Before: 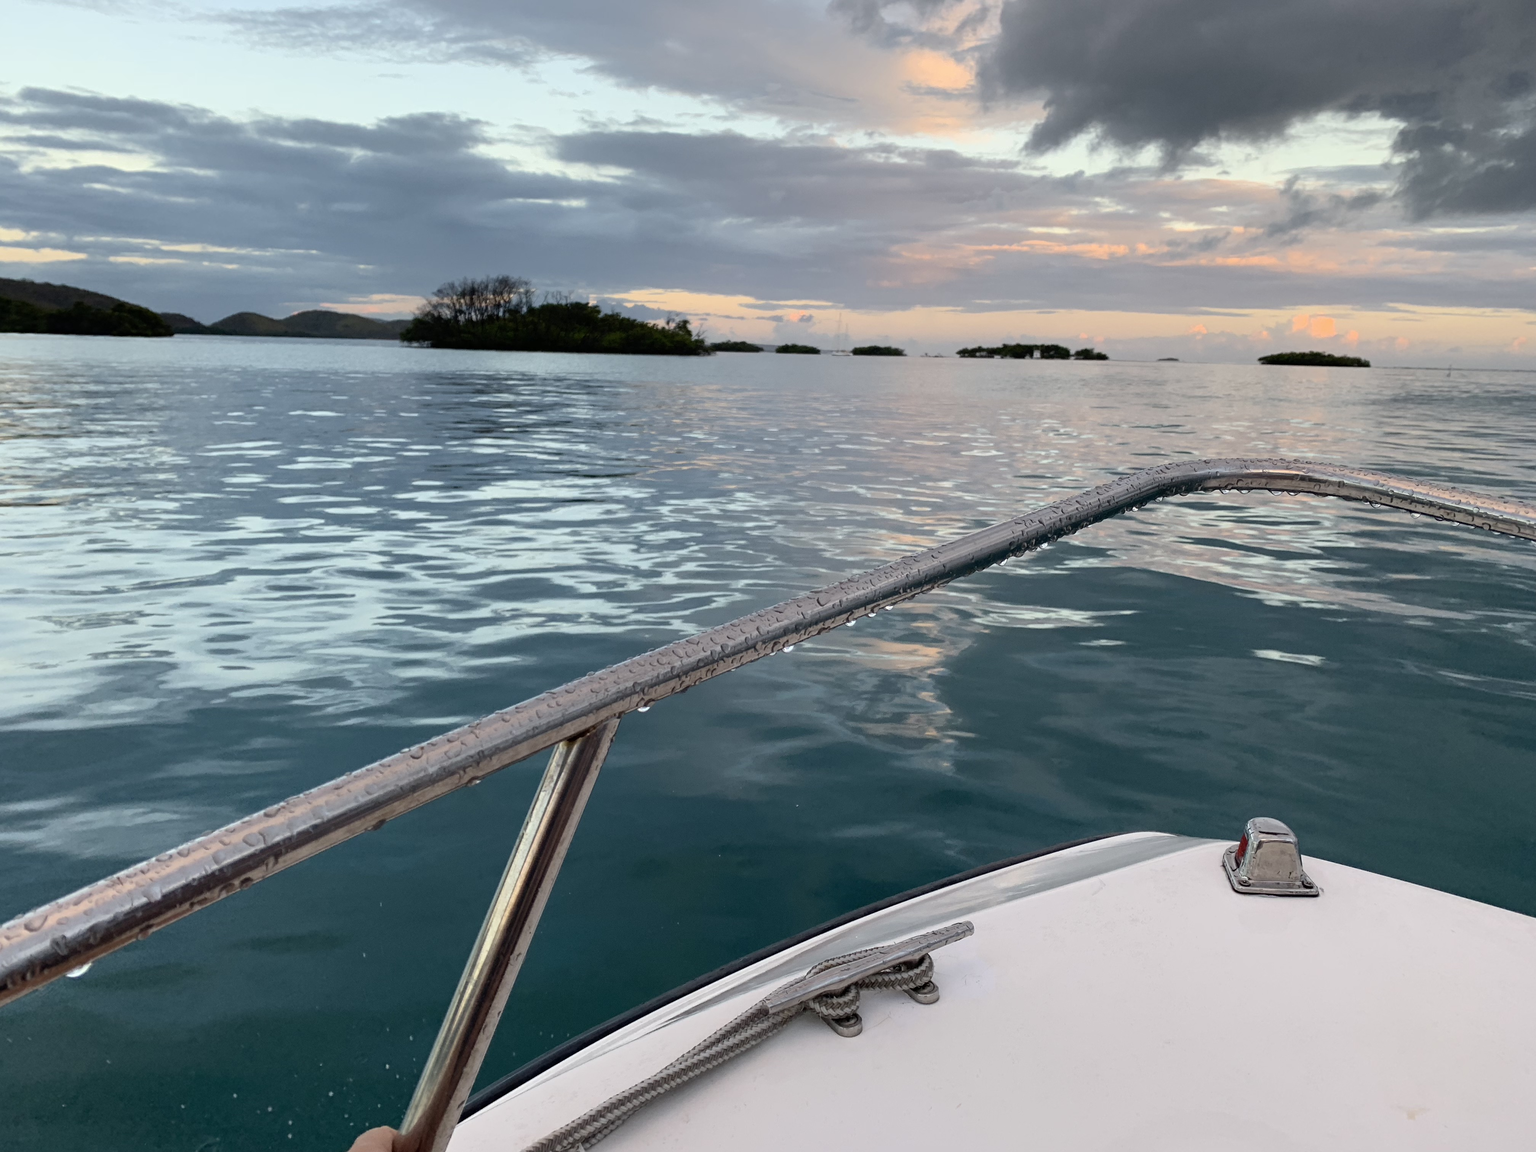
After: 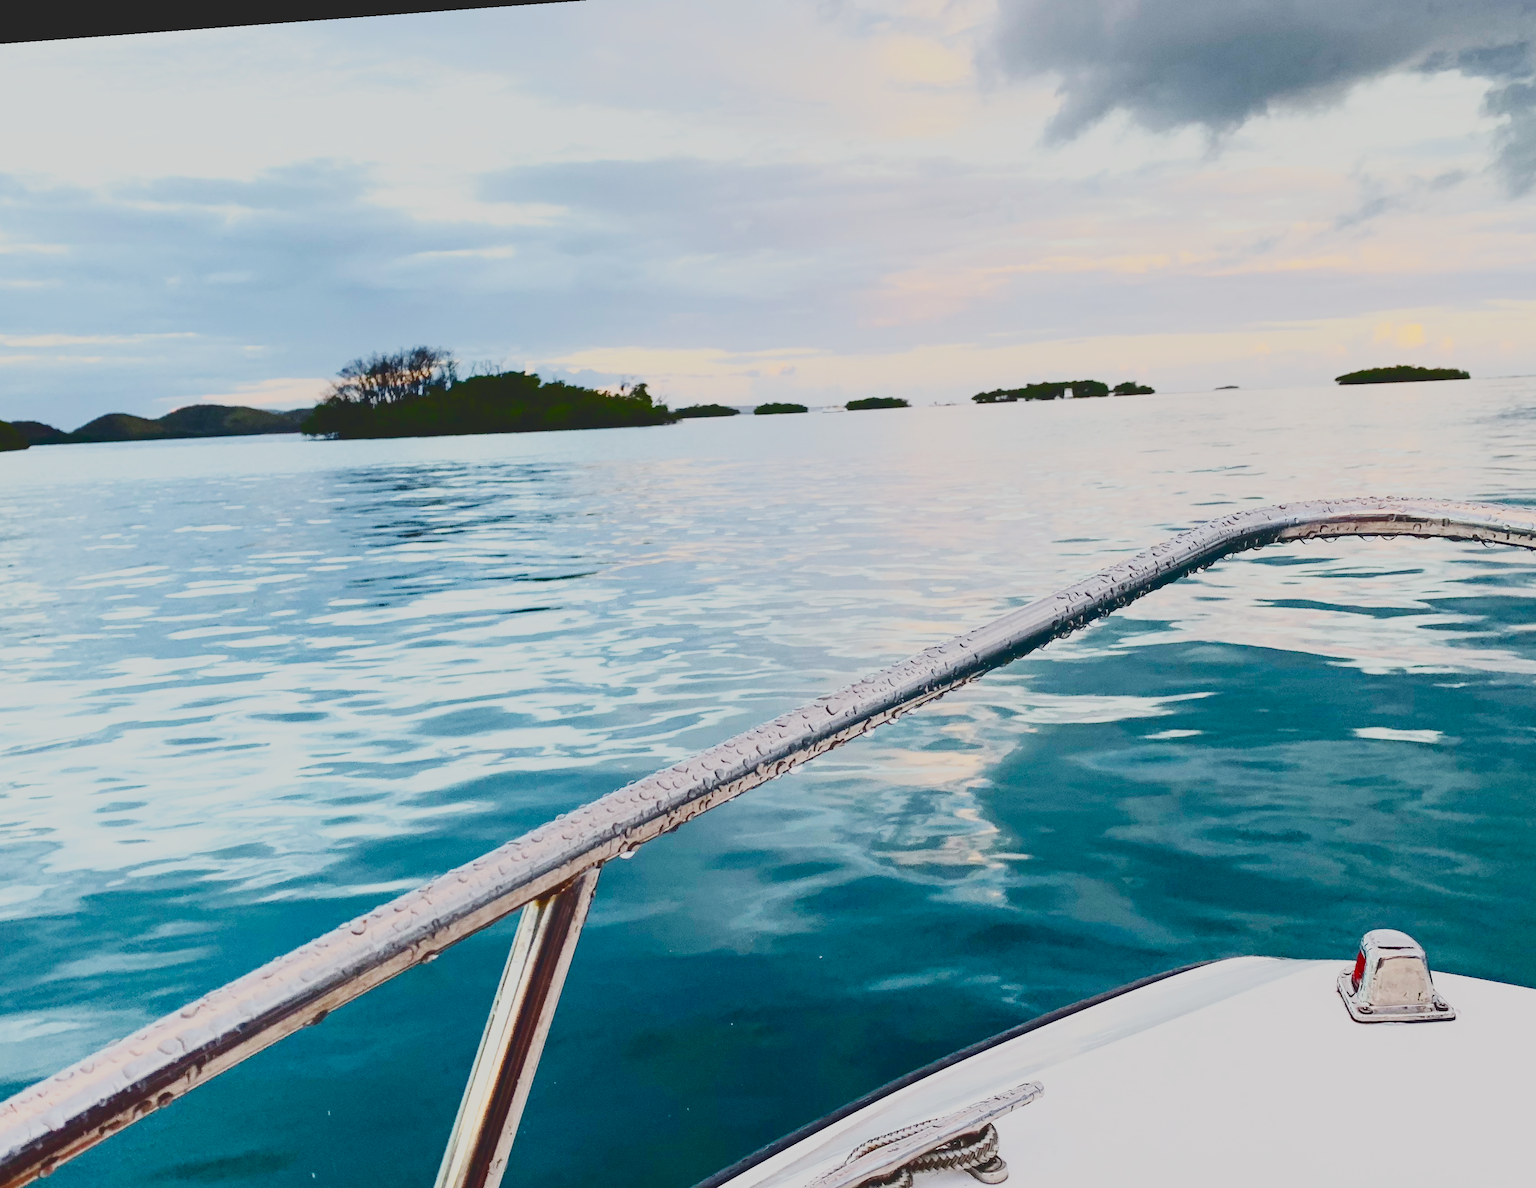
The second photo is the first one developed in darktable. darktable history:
rotate and perspective: rotation -4.25°, automatic cropping off
base curve: curves: ch0 [(0, 0) (0, 0) (0.002, 0.001) (0.008, 0.003) (0.019, 0.011) (0.037, 0.037) (0.064, 0.11) (0.102, 0.232) (0.152, 0.379) (0.216, 0.524) (0.296, 0.665) (0.394, 0.789) (0.512, 0.881) (0.651, 0.945) (0.813, 0.986) (1, 1)], preserve colors none
tone curve: curves: ch0 [(0, 0.148) (0.191, 0.225) (0.712, 0.695) (0.864, 0.797) (1, 0.839)]
crop and rotate: left 10.77%, top 5.1%, right 10.41%, bottom 16.76%
